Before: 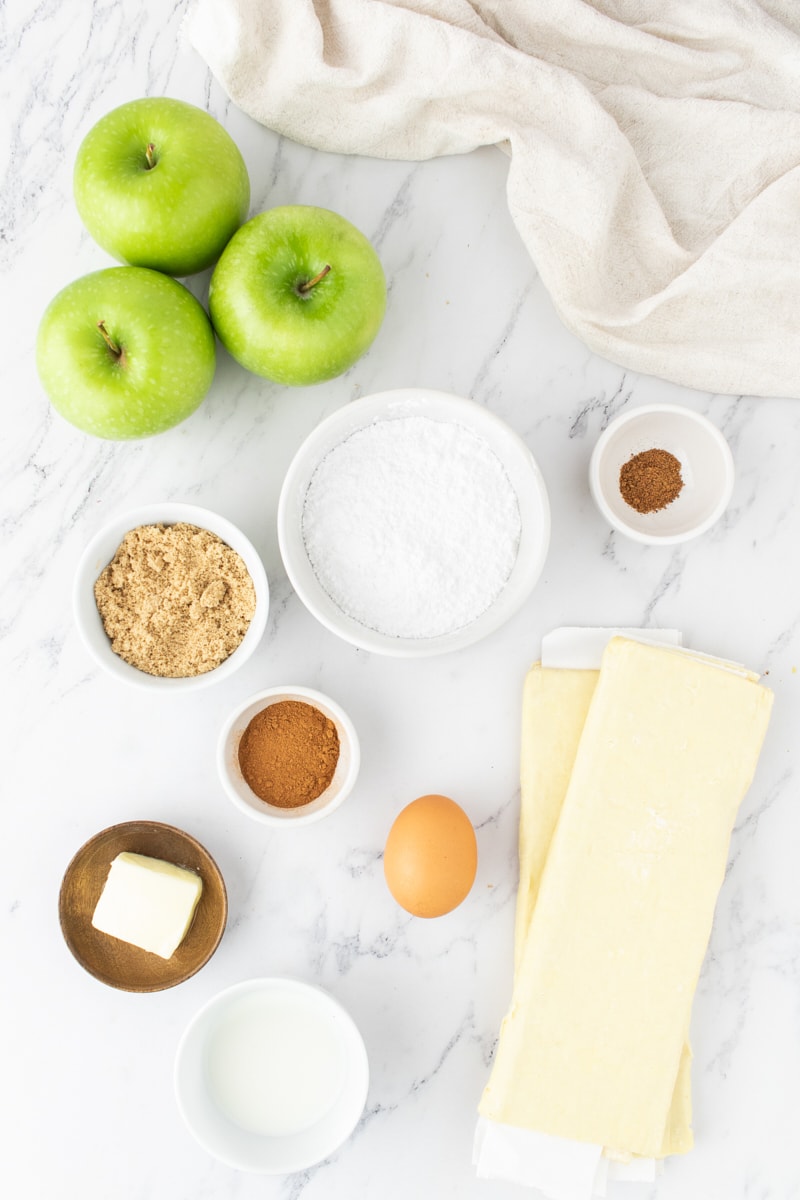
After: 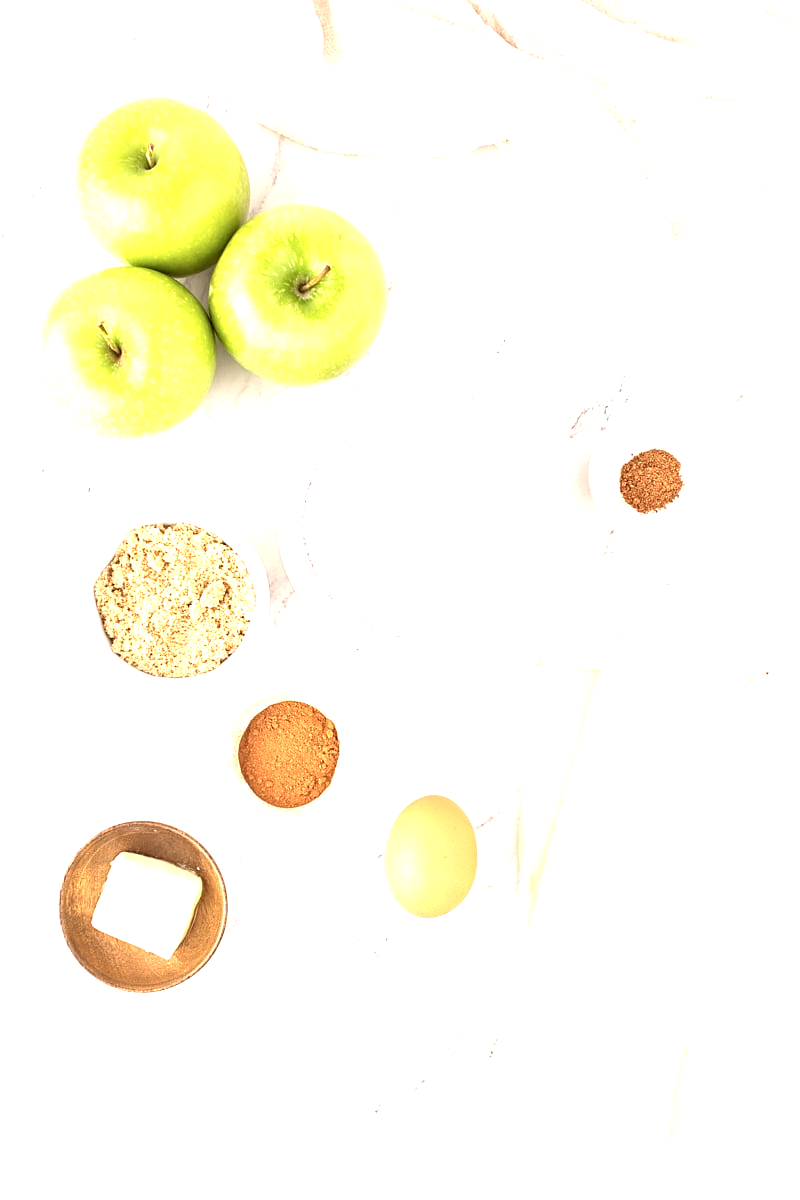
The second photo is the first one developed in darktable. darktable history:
exposure: black level correction 0, exposure 1.199 EV, compensate highlight preservation false
sharpen: on, module defaults
color correction: highlights a* 10.23, highlights b* 9.67, shadows a* 8.85, shadows b* 7.75, saturation 0.819
